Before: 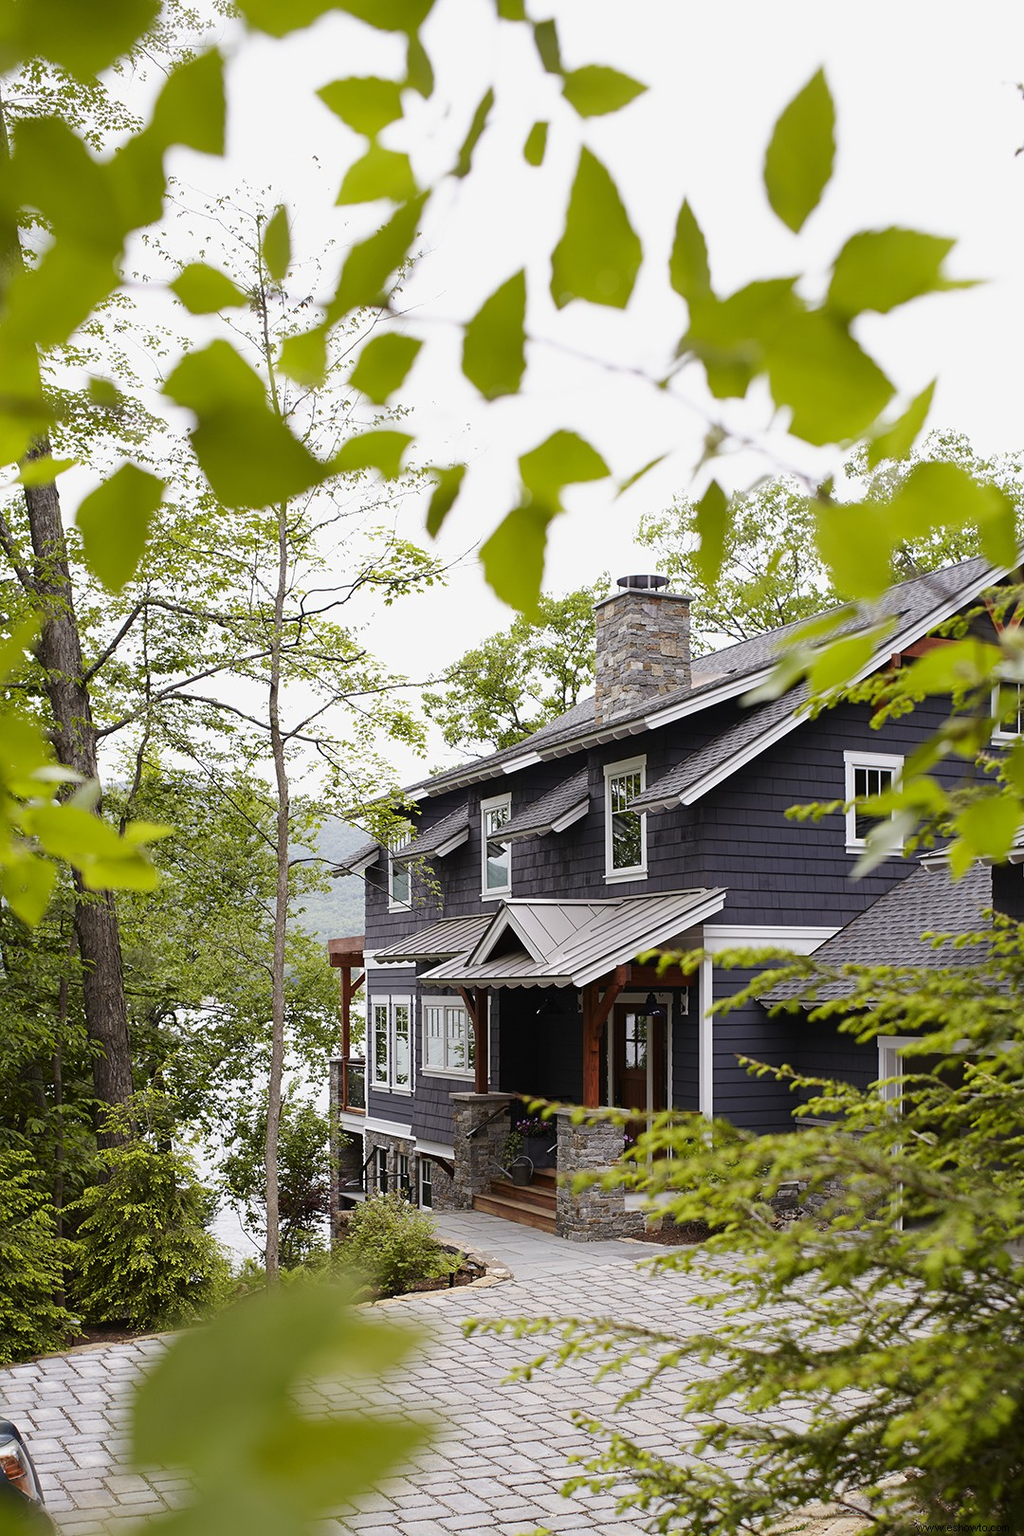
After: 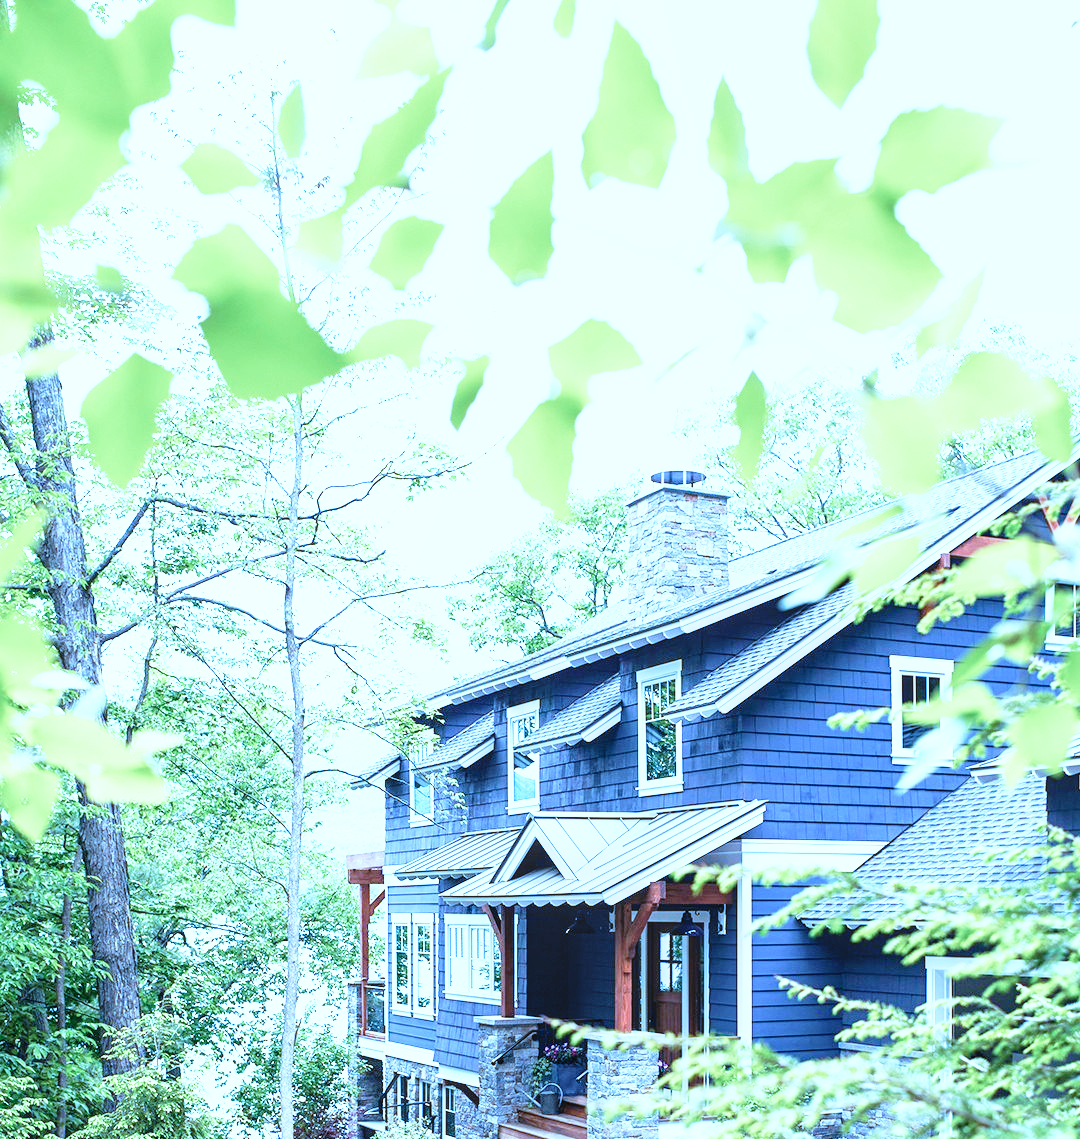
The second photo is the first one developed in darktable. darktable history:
contrast brightness saturation: brightness 0.152
crop and rotate: top 8.421%, bottom 21.27%
color calibration: illuminant as shot in camera, x 0.443, y 0.411, temperature 2888.43 K
local contrast: detail 130%
base curve: curves: ch0 [(0, 0) (0.012, 0.01) (0.073, 0.168) (0.31, 0.711) (0.645, 0.957) (1, 1)], preserve colors none
color correction: highlights a* -3.78, highlights b* -11.13
exposure: exposure 1 EV, compensate exposure bias true, compensate highlight preservation false
